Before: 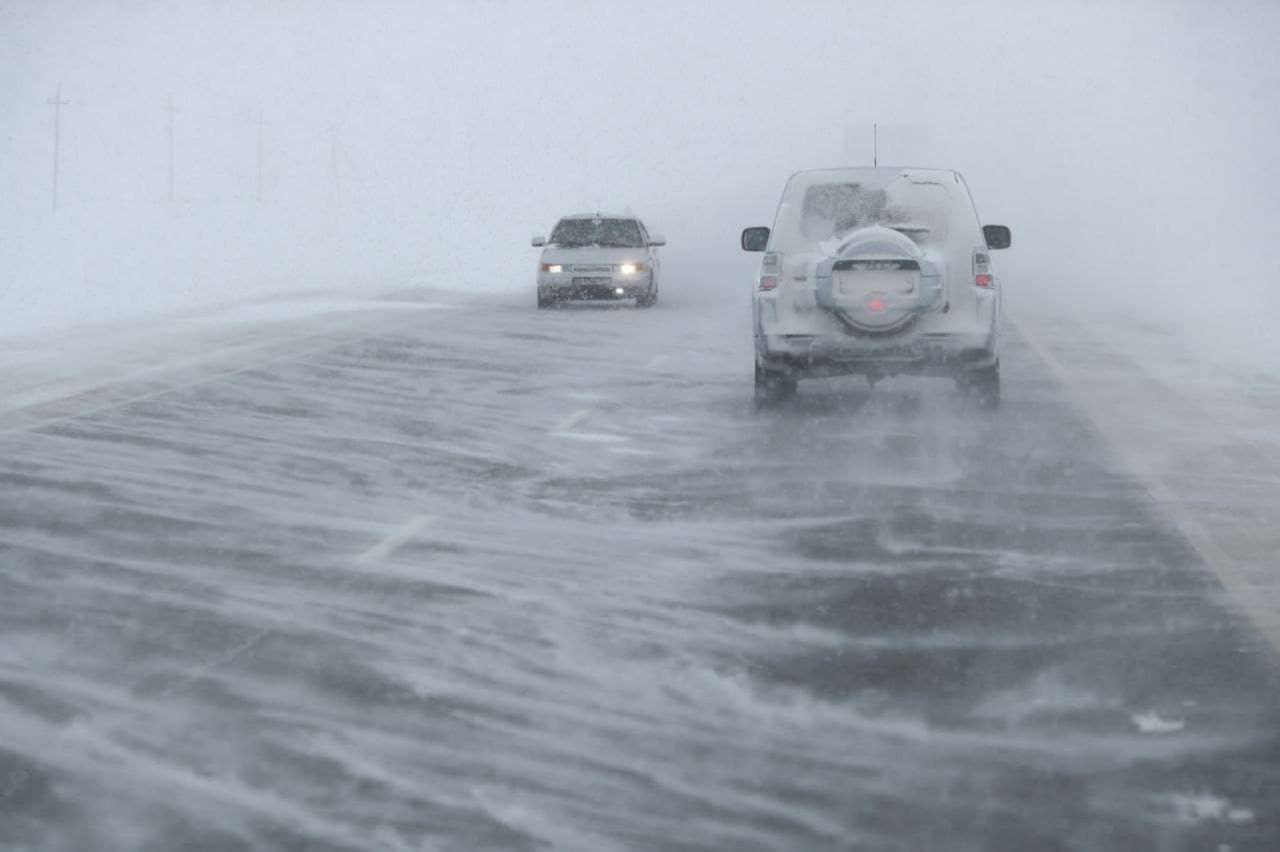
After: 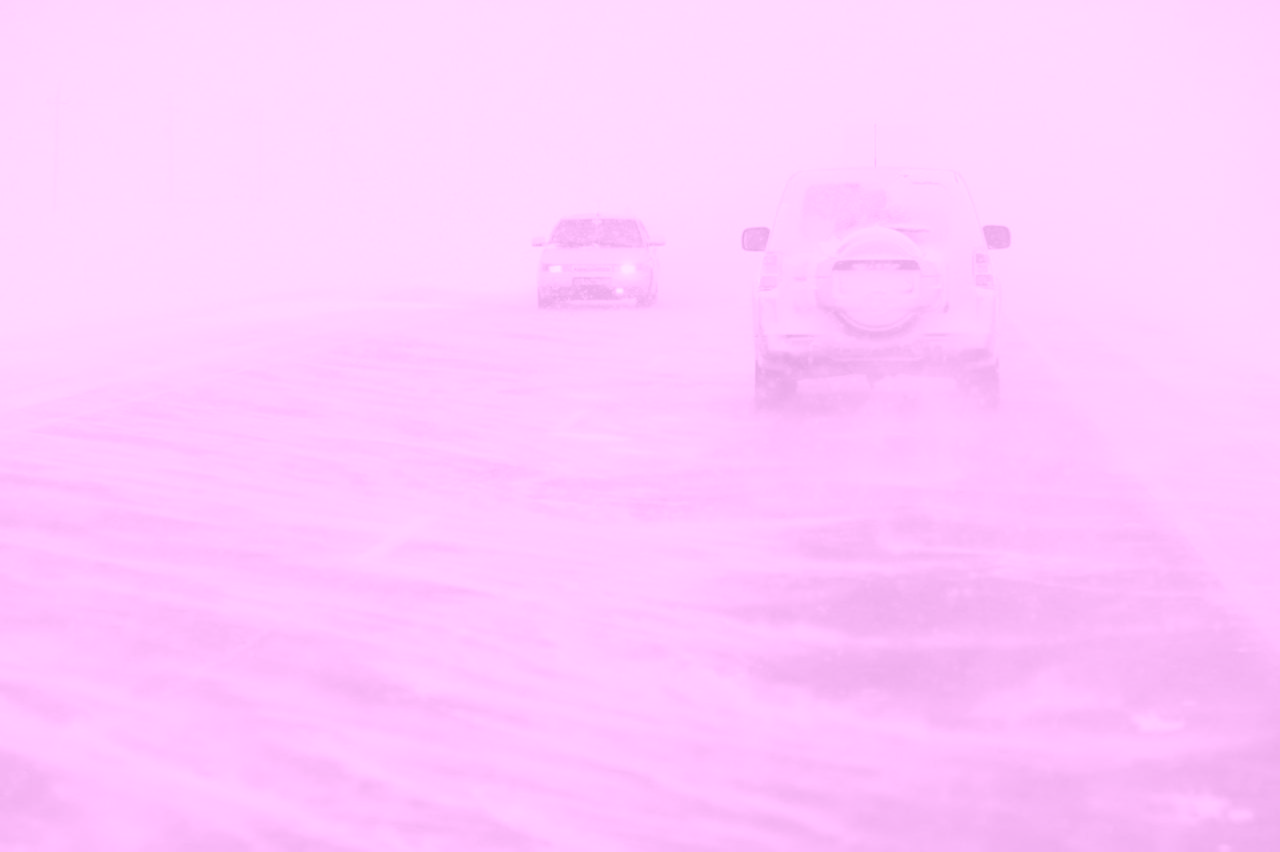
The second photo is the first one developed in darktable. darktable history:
colorize: hue 331.2°, saturation 75%, source mix 30.28%, lightness 70.52%, version 1
white balance: red 1.009, blue 0.985
